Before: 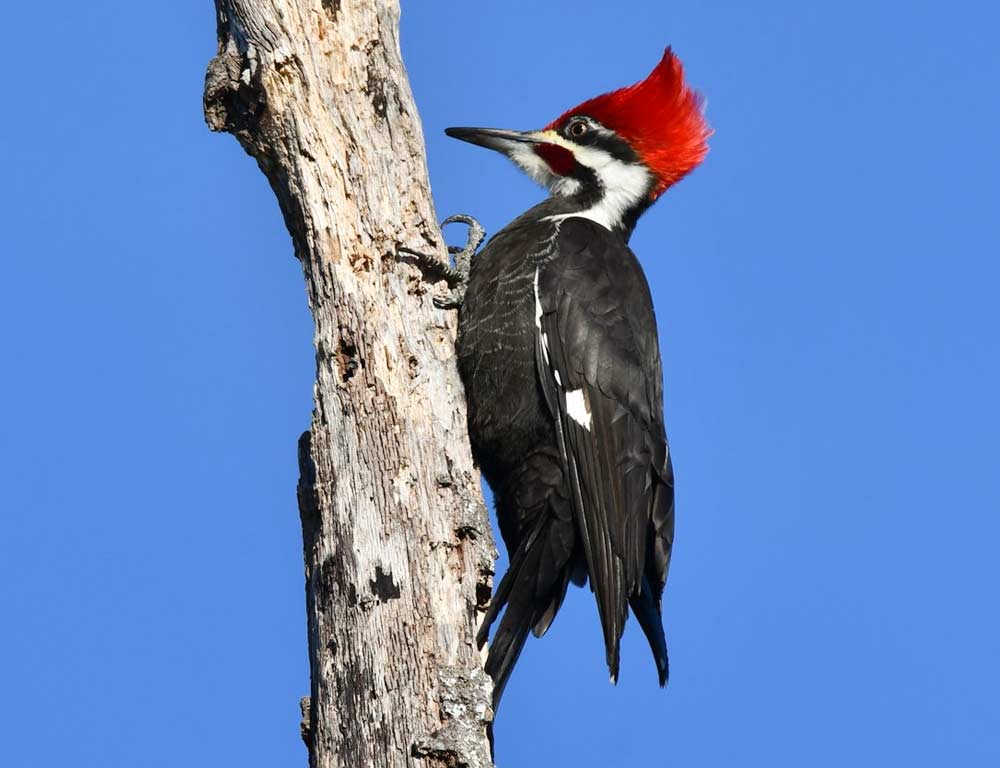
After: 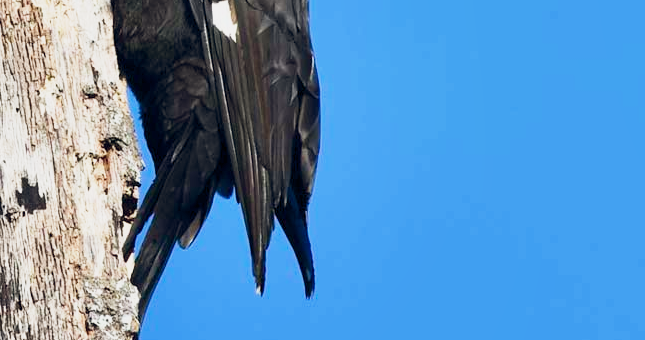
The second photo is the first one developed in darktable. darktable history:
color balance rgb: global offset › chroma 0.061%, global offset › hue 253.05°, perceptual saturation grading › global saturation 30.747%, global vibrance 15.205%
base curve: curves: ch0 [(0, 0) (0.088, 0.125) (0.176, 0.251) (0.354, 0.501) (0.613, 0.749) (1, 0.877)], preserve colors none
shadows and highlights: shadows 31.72, highlights -32.53, soften with gaussian
crop and rotate: left 35.478%, top 50.714%, bottom 4.907%
